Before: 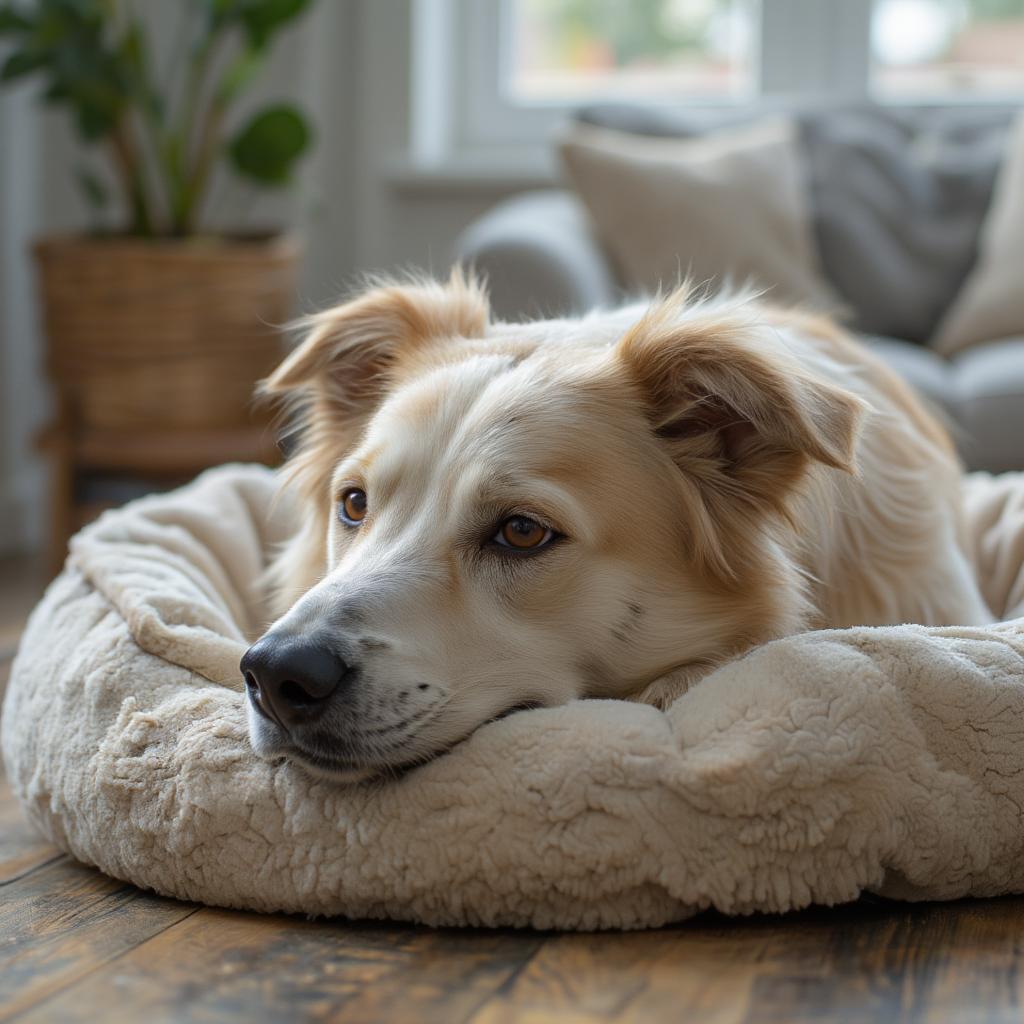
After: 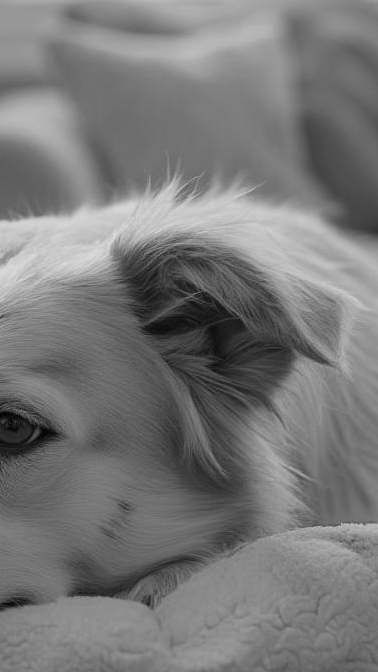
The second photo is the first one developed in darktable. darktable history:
crop and rotate: left 49.936%, top 10.094%, right 13.136%, bottom 24.256%
color calibration: illuminant same as pipeline (D50), adaptation none (bypass), gamut compression 1.72
white balance: red 0.98, blue 1.61
color zones: curves: ch0 [(0.002, 0.593) (0.143, 0.417) (0.285, 0.541) (0.455, 0.289) (0.608, 0.327) (0.727, 0.283) (0.869, 0.571) (1, 0.603)]; ch1 [(0, 0) (0.143, 0) (0.286, 0) (0.429, 0) (0.571, 0) (0.714, 0) (0.857, 0)]
